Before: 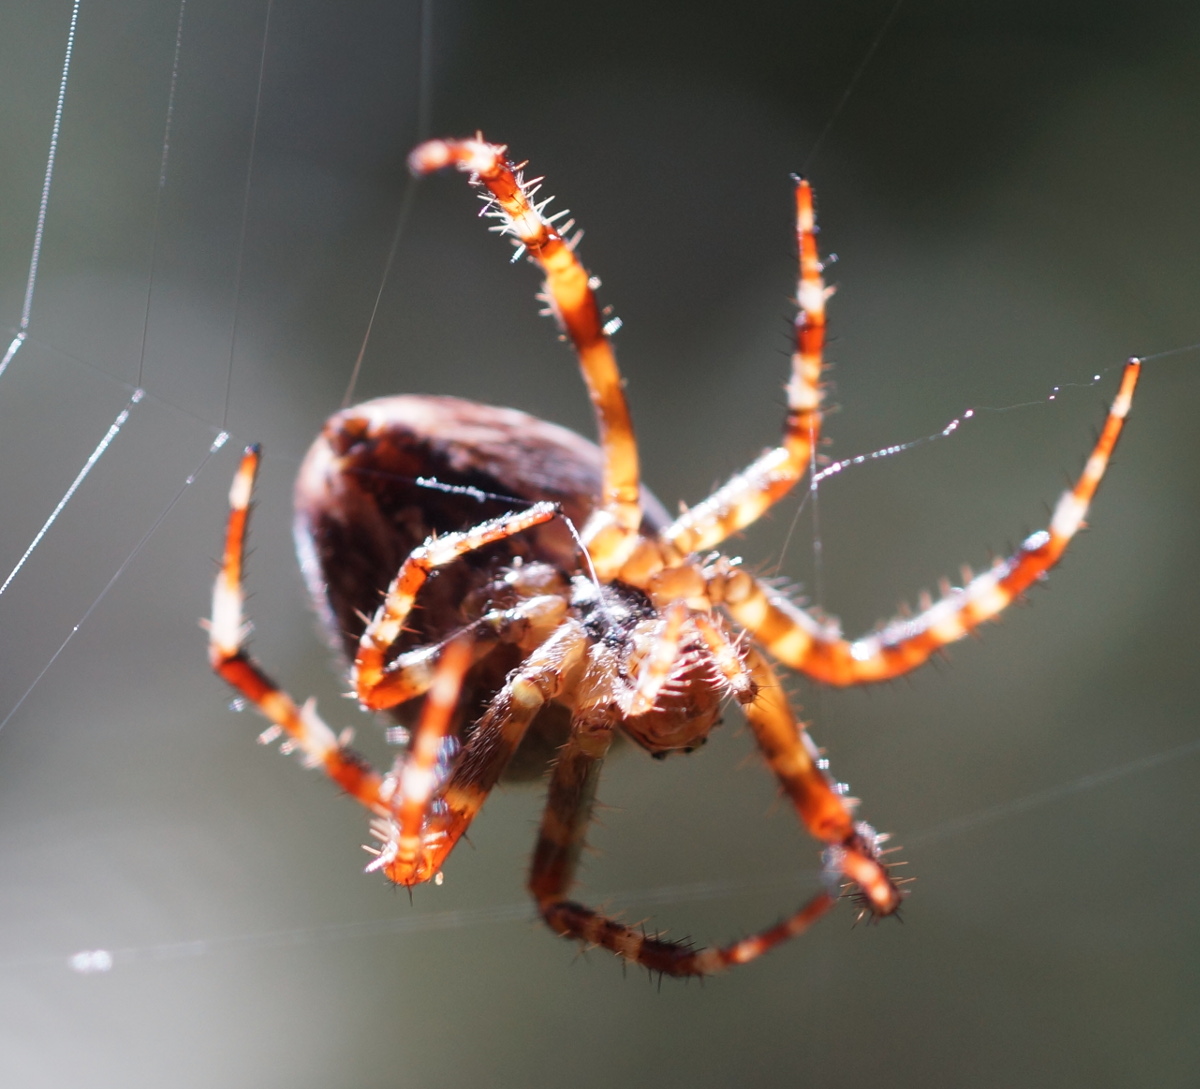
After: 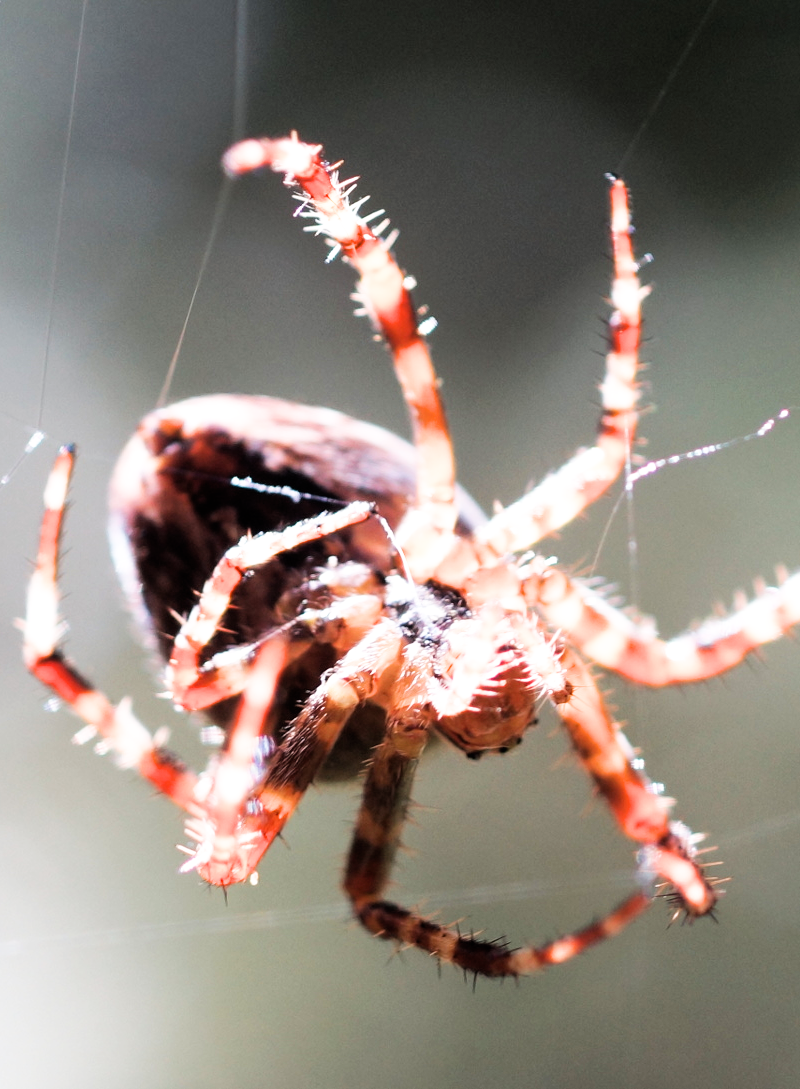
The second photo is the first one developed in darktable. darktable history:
crop and rotate: left 15.446%, right 17.836%
exposure: black level correction 0, exposure 1.198 EV, compensate exposure bias true, compensate highlight preservation false
color calibration: illuminant same as pipeline (D50), adaptation none (bypass)
filmic rgb: black relative exposure -5 EV, white relative exposure 3.5 EV, hardness 3.19, contrast 1.3, highlights saturation mix -50%
